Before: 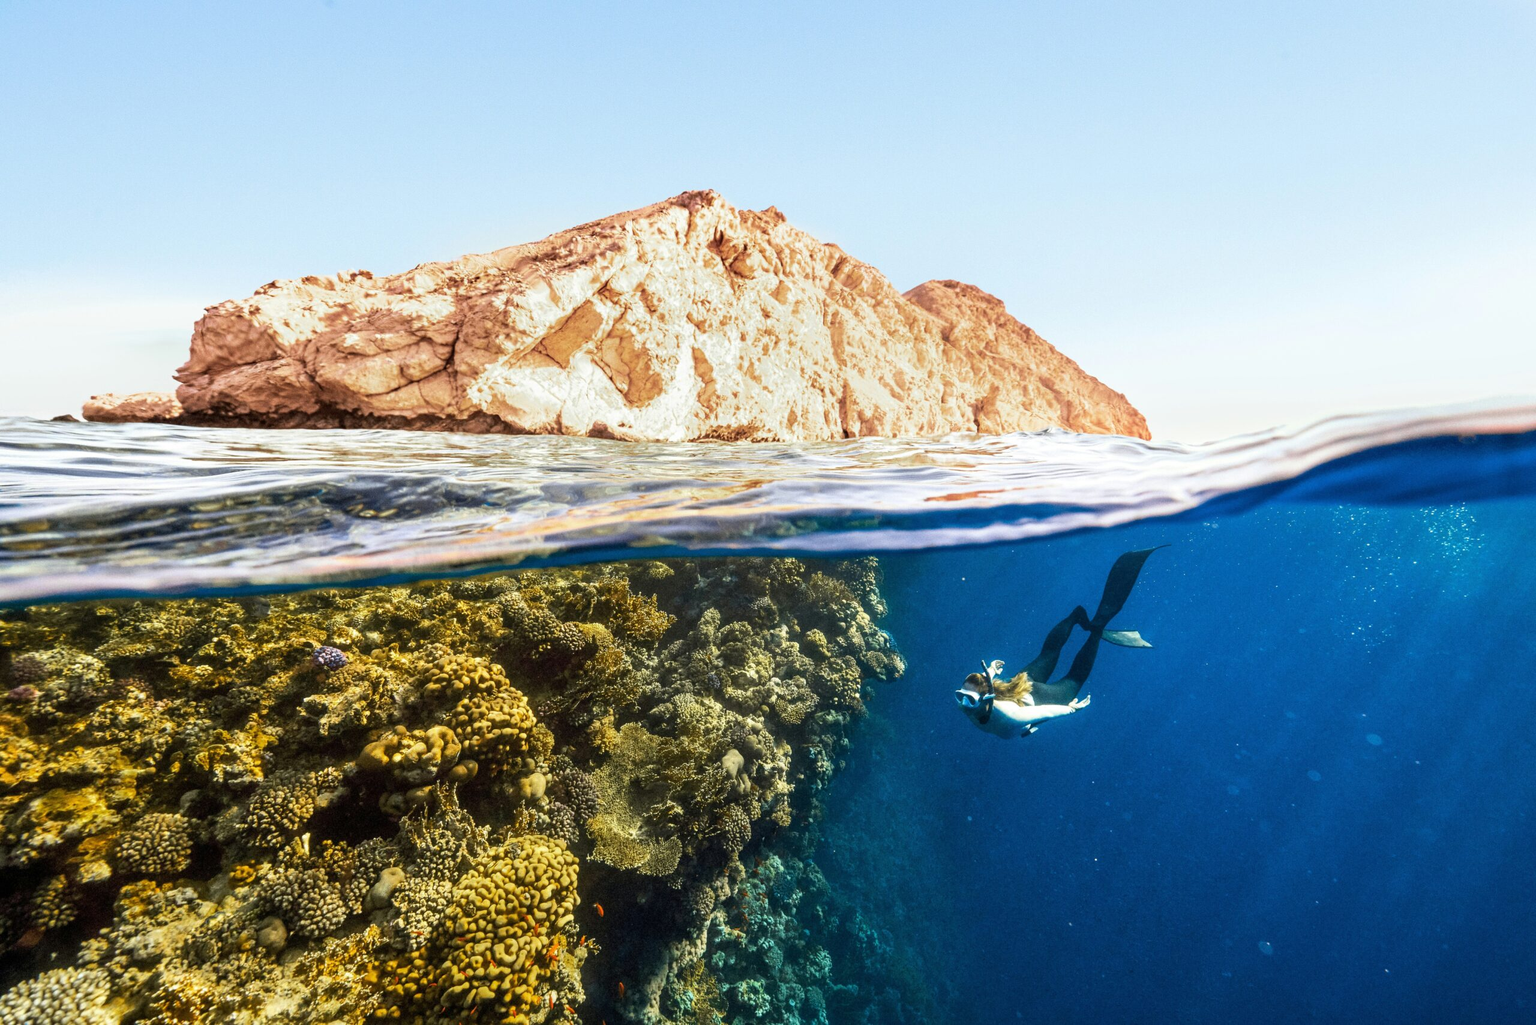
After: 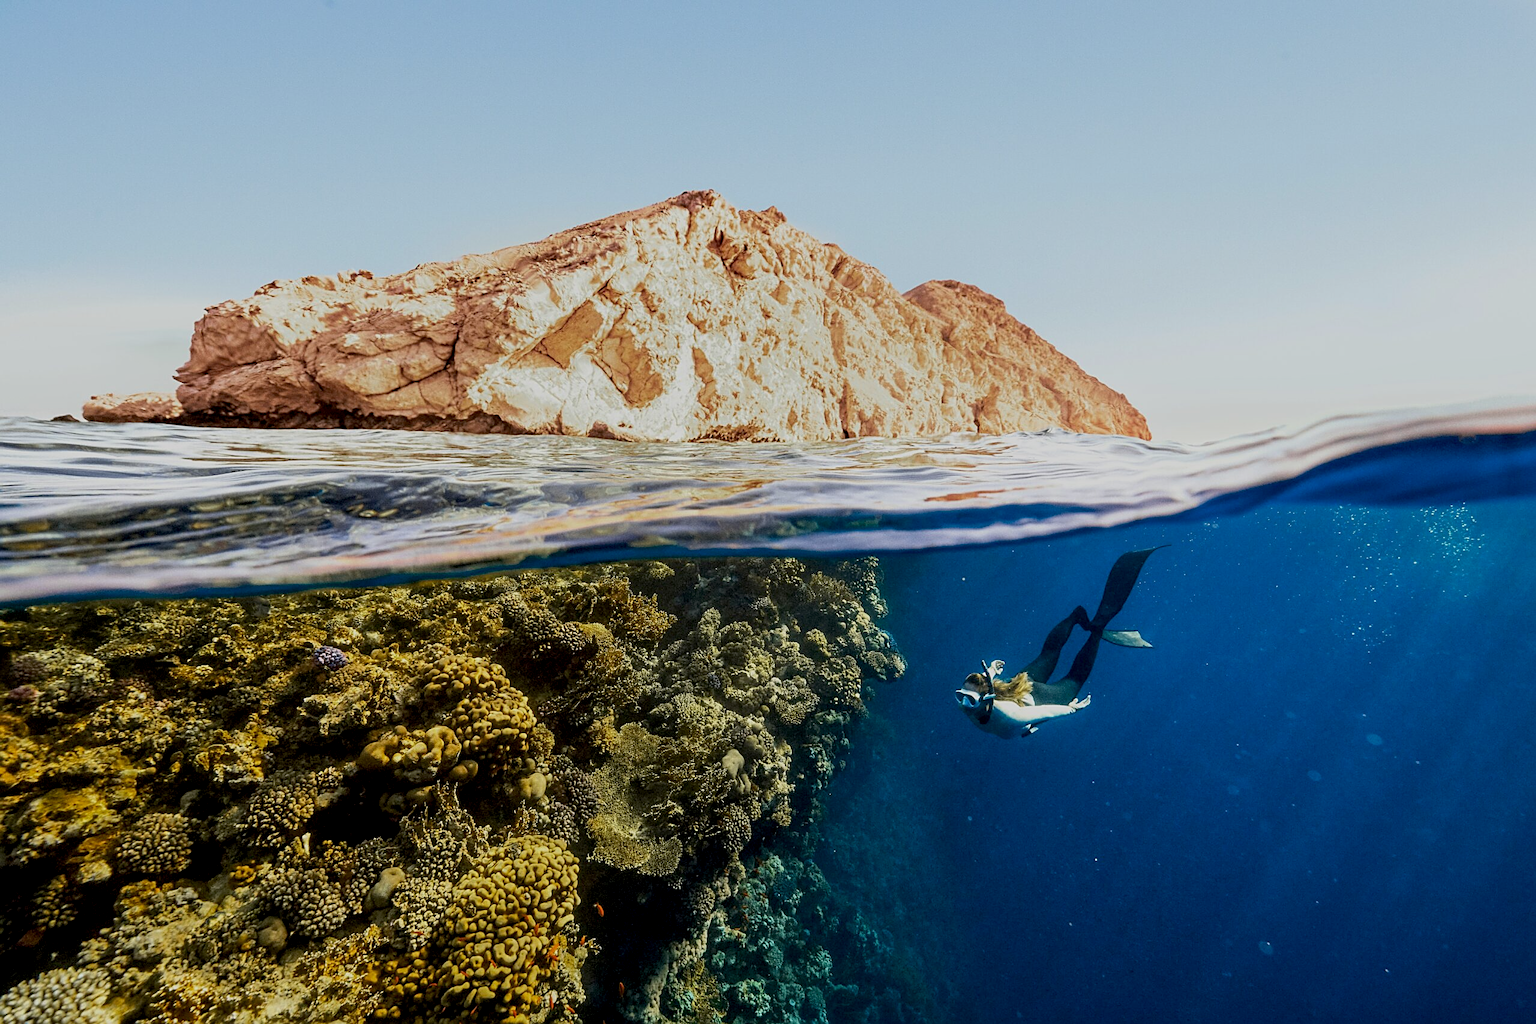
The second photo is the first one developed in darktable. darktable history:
sharpen: on, module defaults
exposure: black level correction 0.009, exposure -0.637 EV, compensate highlight preservation false
